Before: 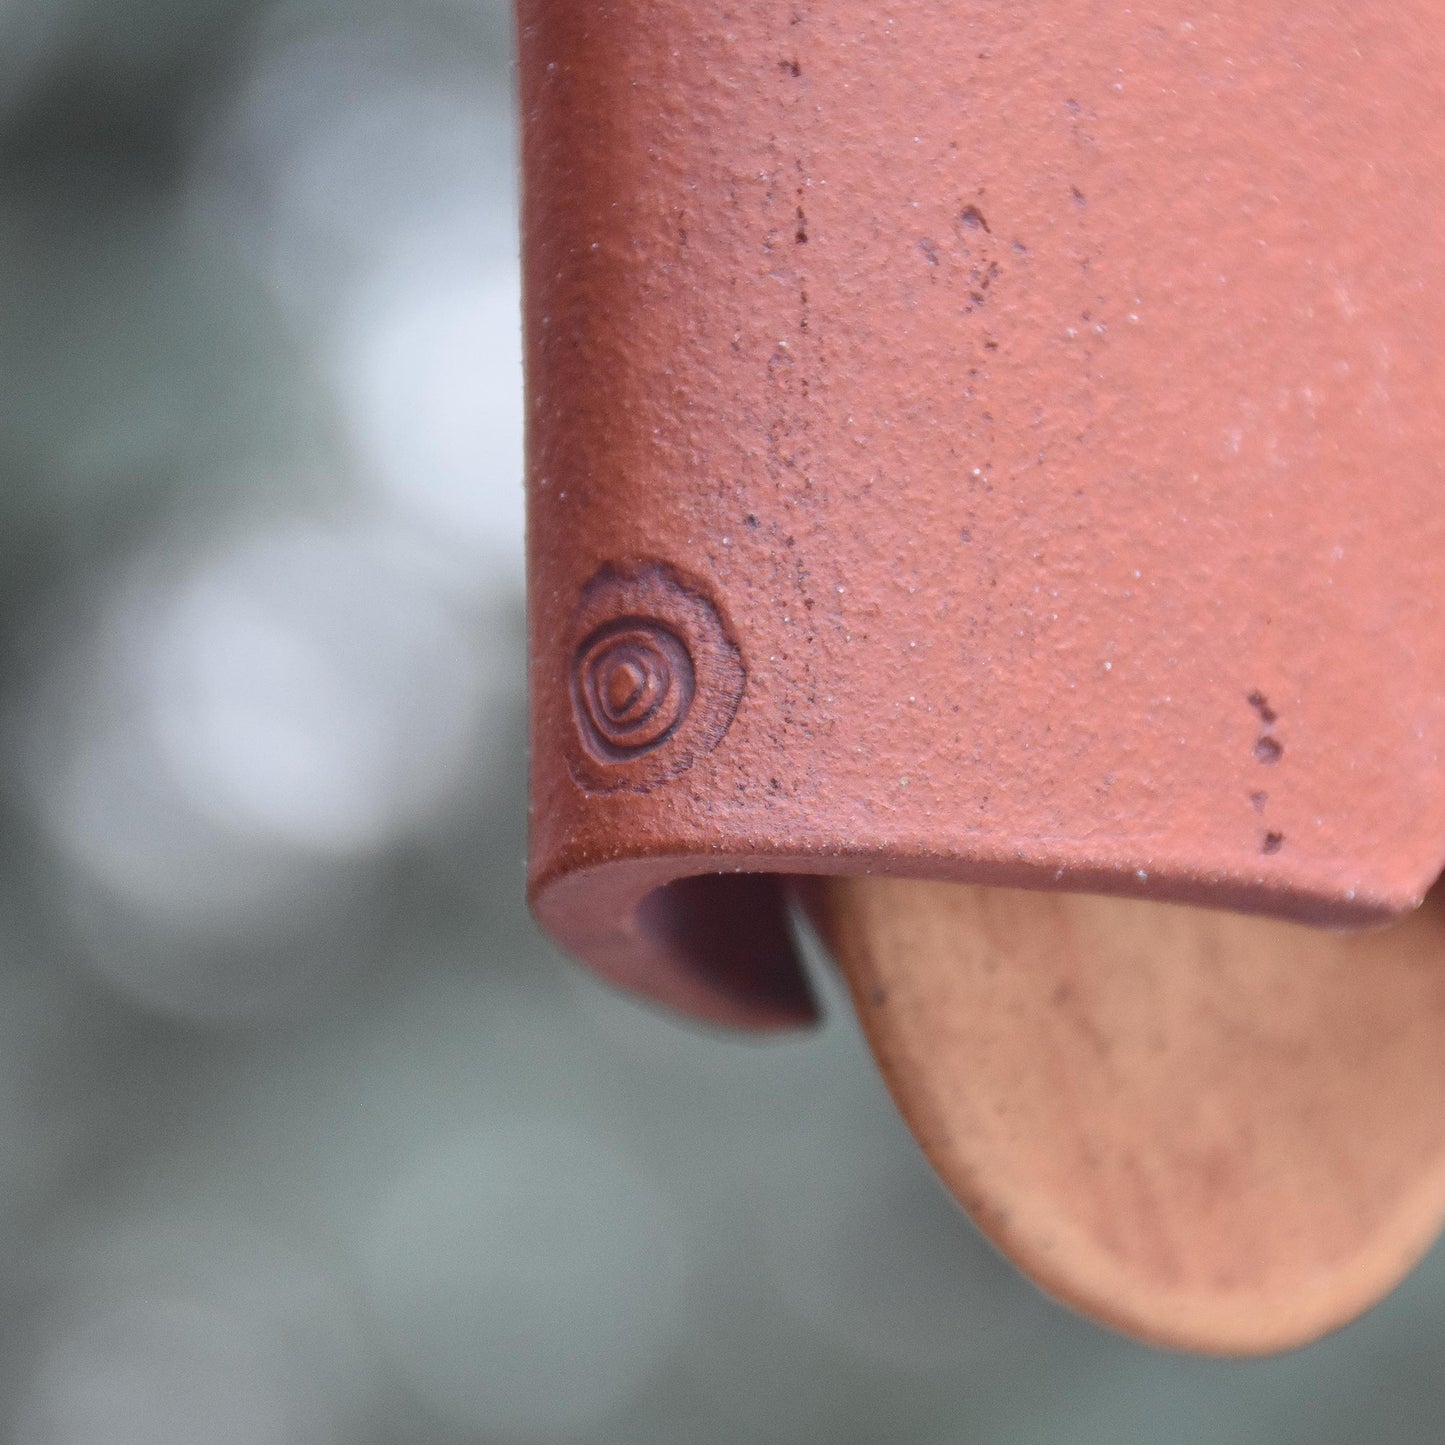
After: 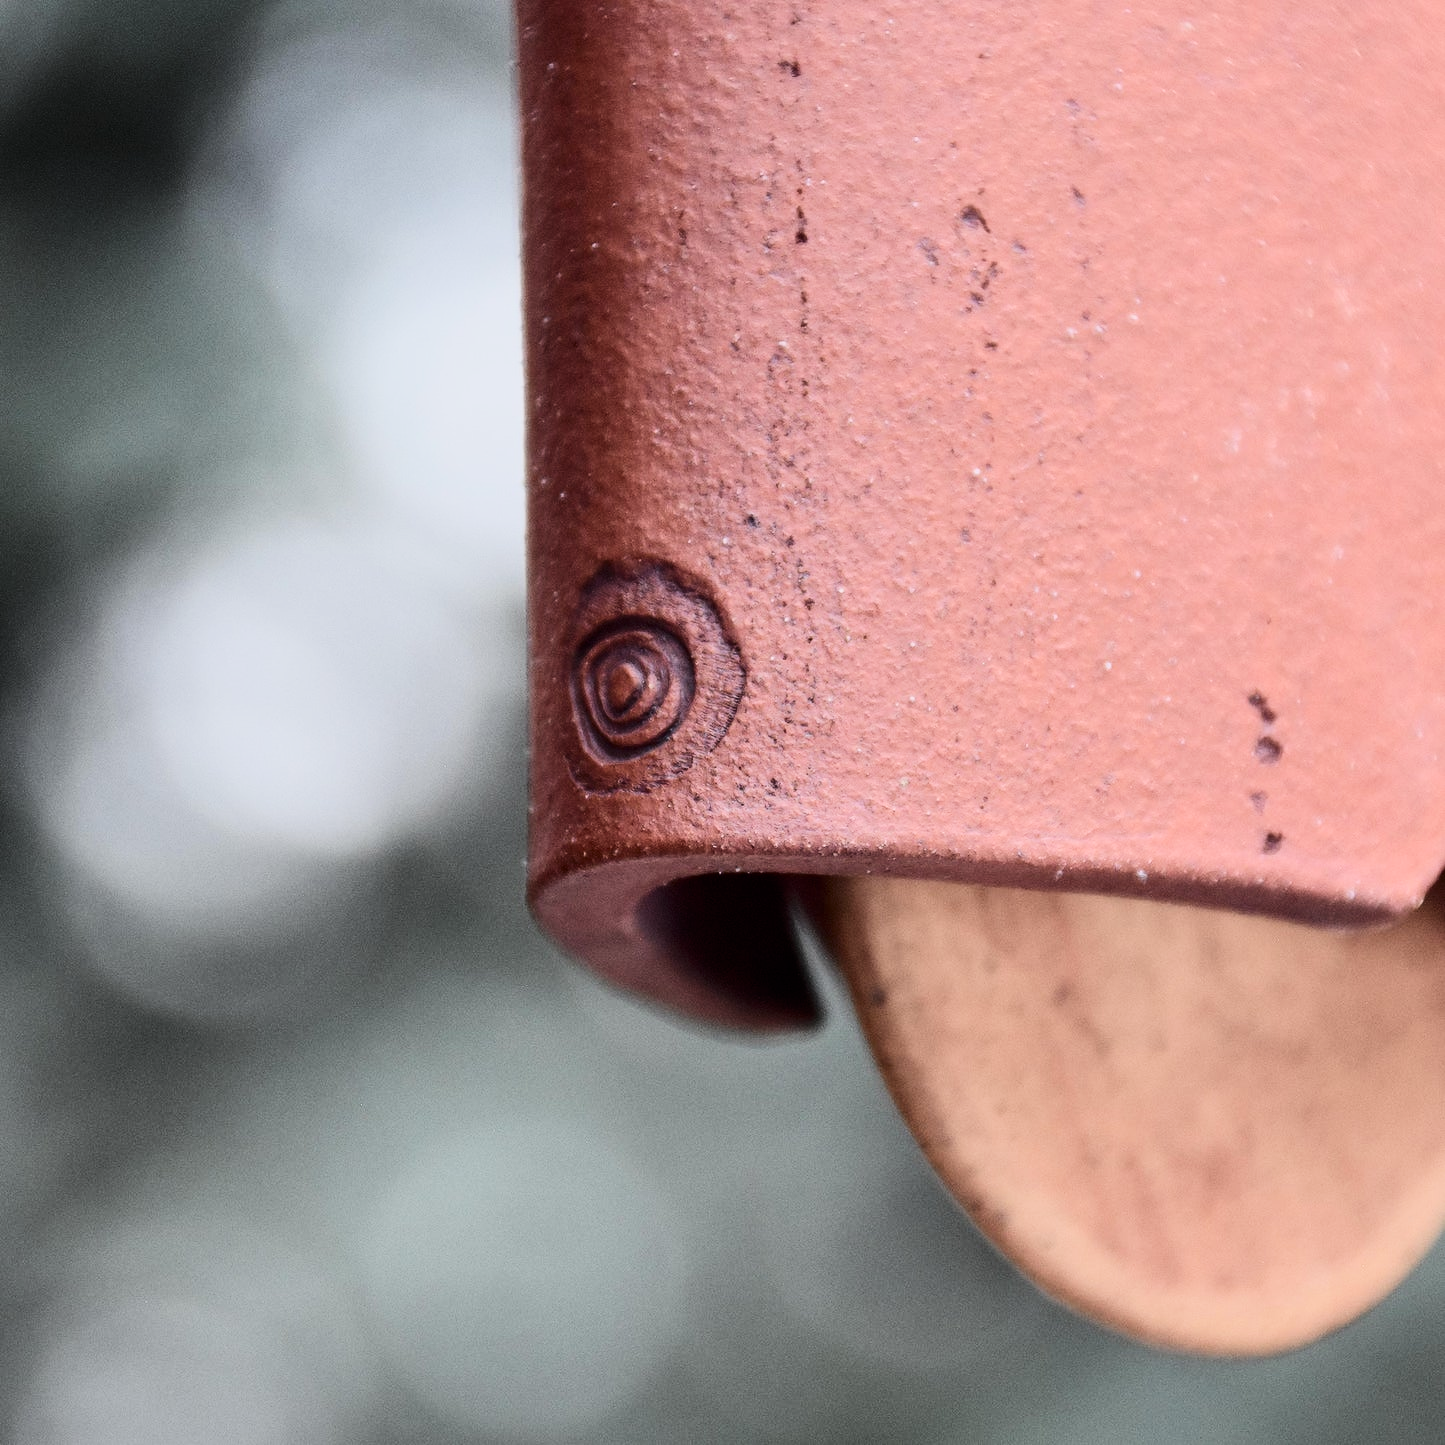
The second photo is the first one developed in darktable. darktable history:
contrast brightness saturation: contrast 0.28
filmic rgb: black relative exposure -5 EV, hardness 2.88, contrast 1.3
